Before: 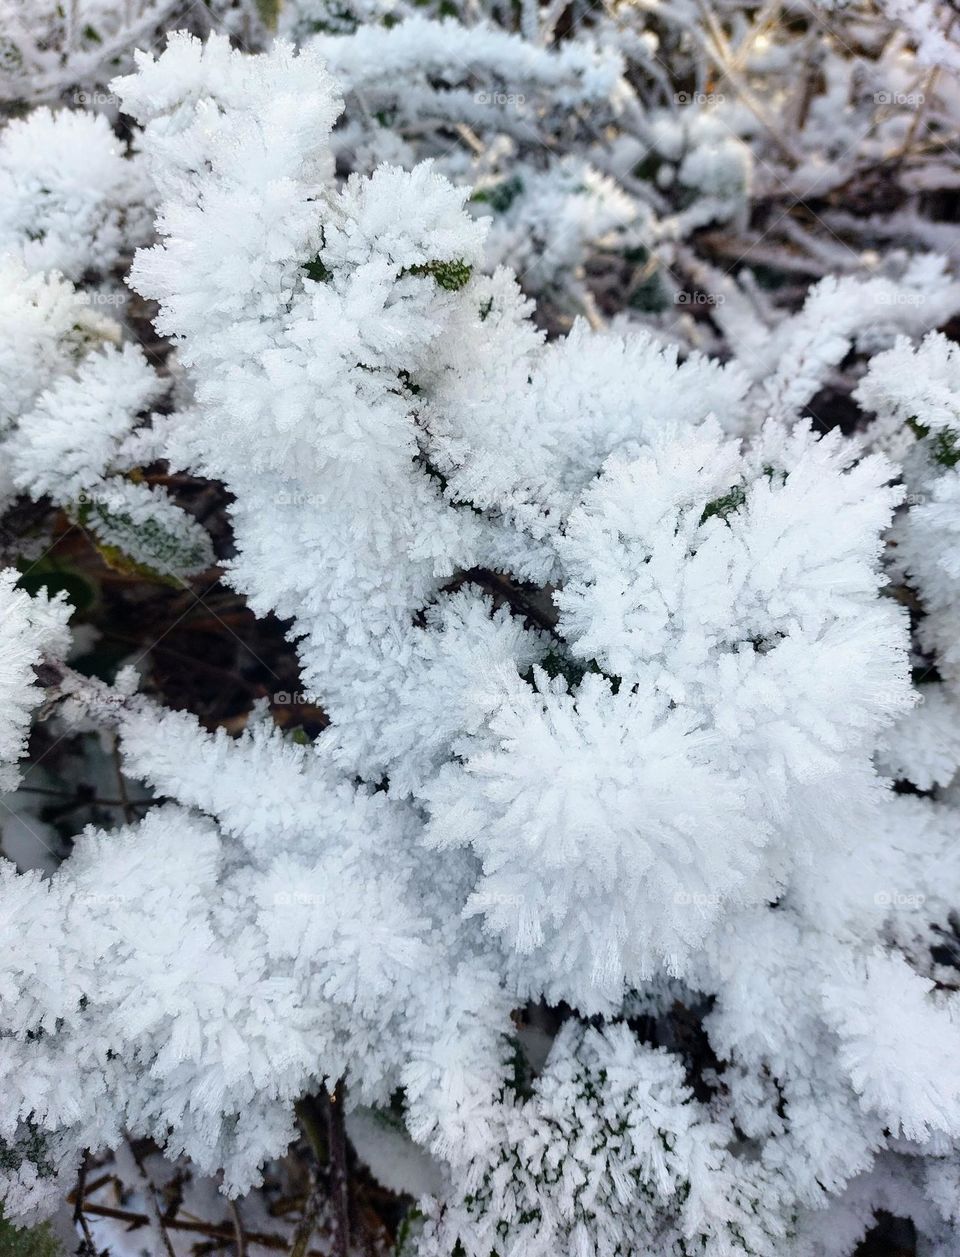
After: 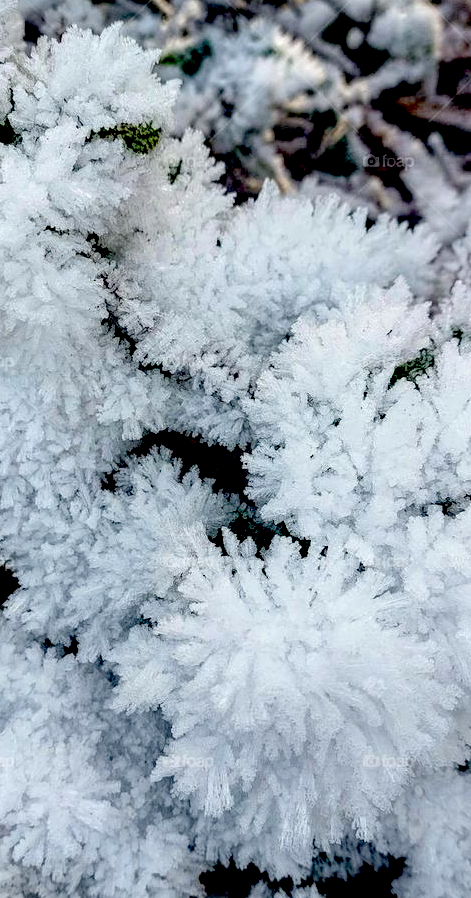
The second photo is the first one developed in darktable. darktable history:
local contrast: on, module defaults
crop: left 32.447%, top 10.978%, right 18.472%, bottom 17.571%
exposure: black level correction 0.056, exposure -0.036 EV, compensate exposure bias true, compensate highlight preservation false
haze removal: compatibility mode true, adaptive false
